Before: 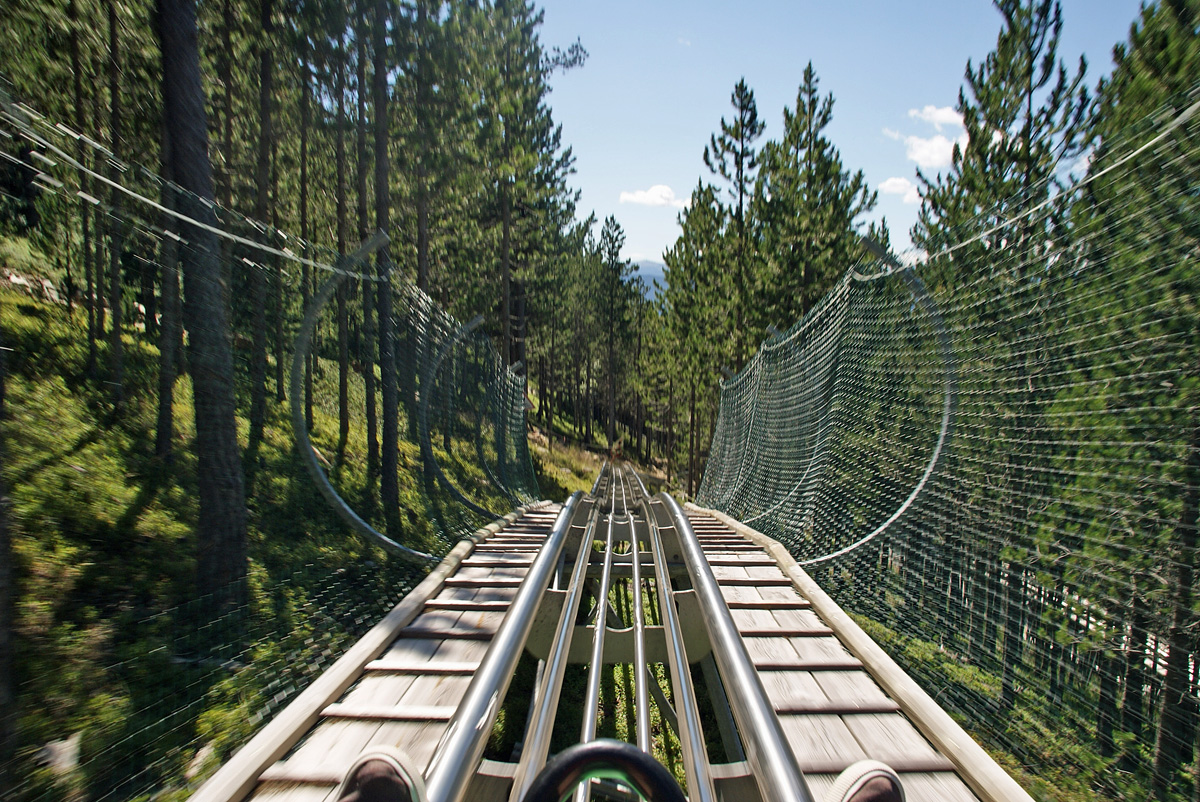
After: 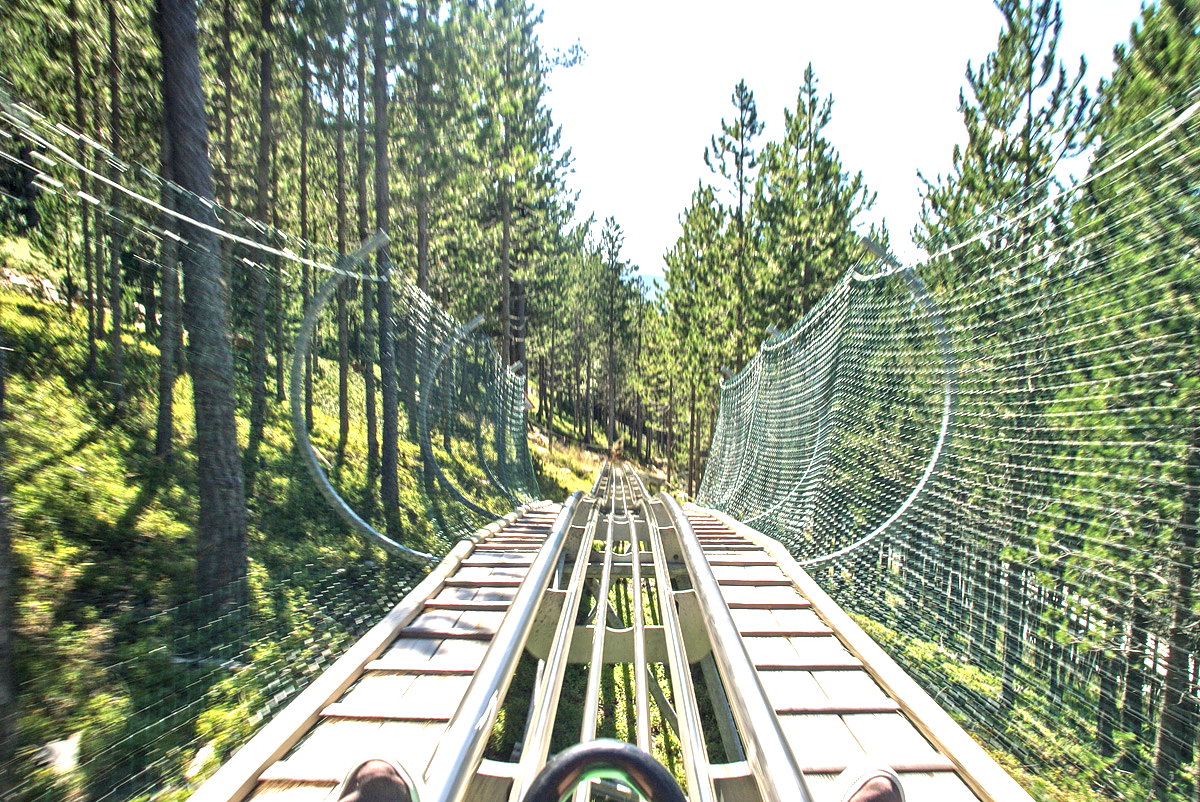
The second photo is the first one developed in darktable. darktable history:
exposure: black level correction 0, exposure 1.741 EV, compensate exposure bias true, compensate highlight preservation false
local contrast: on, module defaults
